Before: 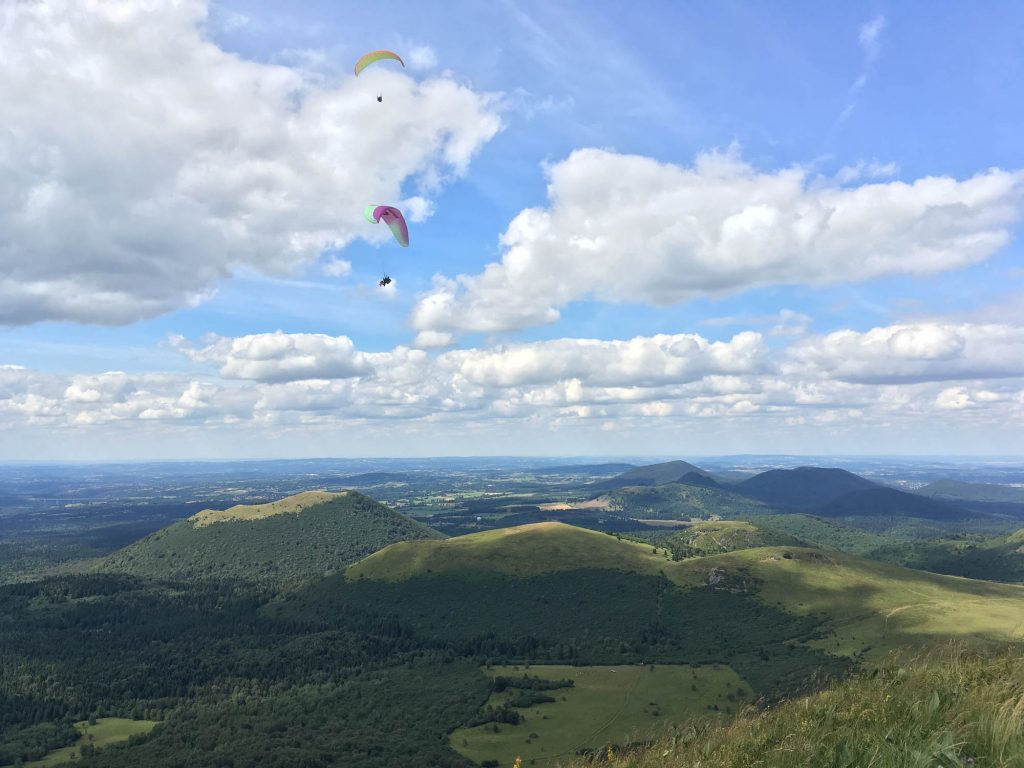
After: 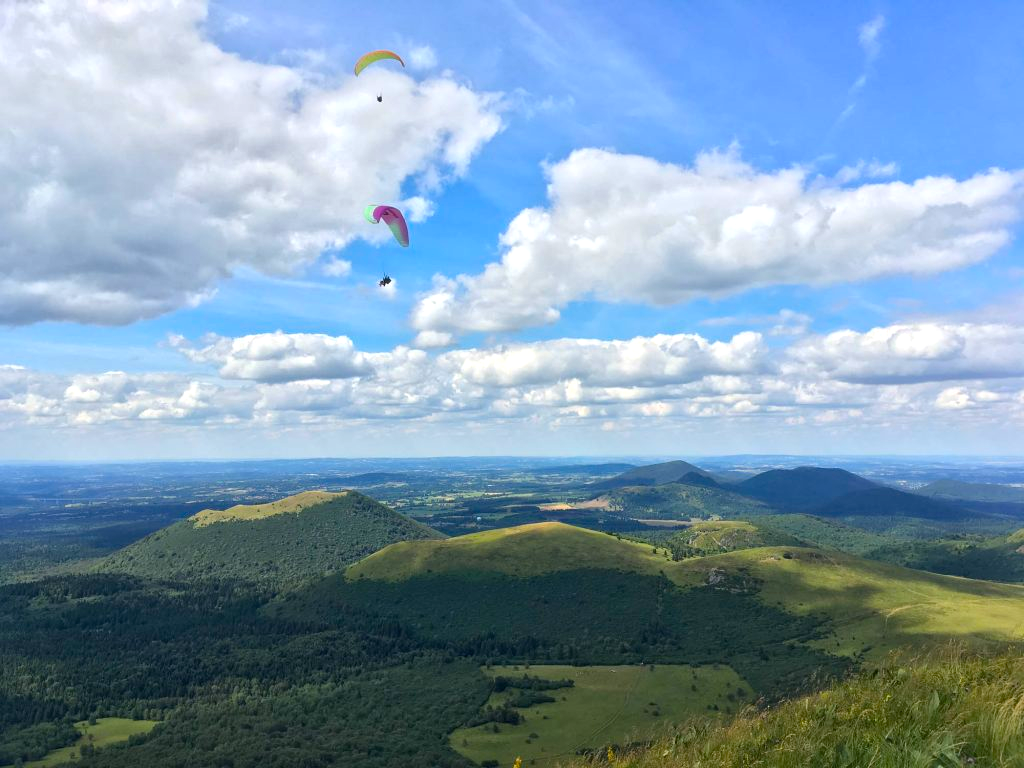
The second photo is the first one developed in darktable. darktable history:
local contrast: mode bilateral grid, contrast 20, coarseness 50, detail 132%, midtone range 0.2
color balance rgb: perceptual saturation grading › global saturation 40%, global vibrance 15%
